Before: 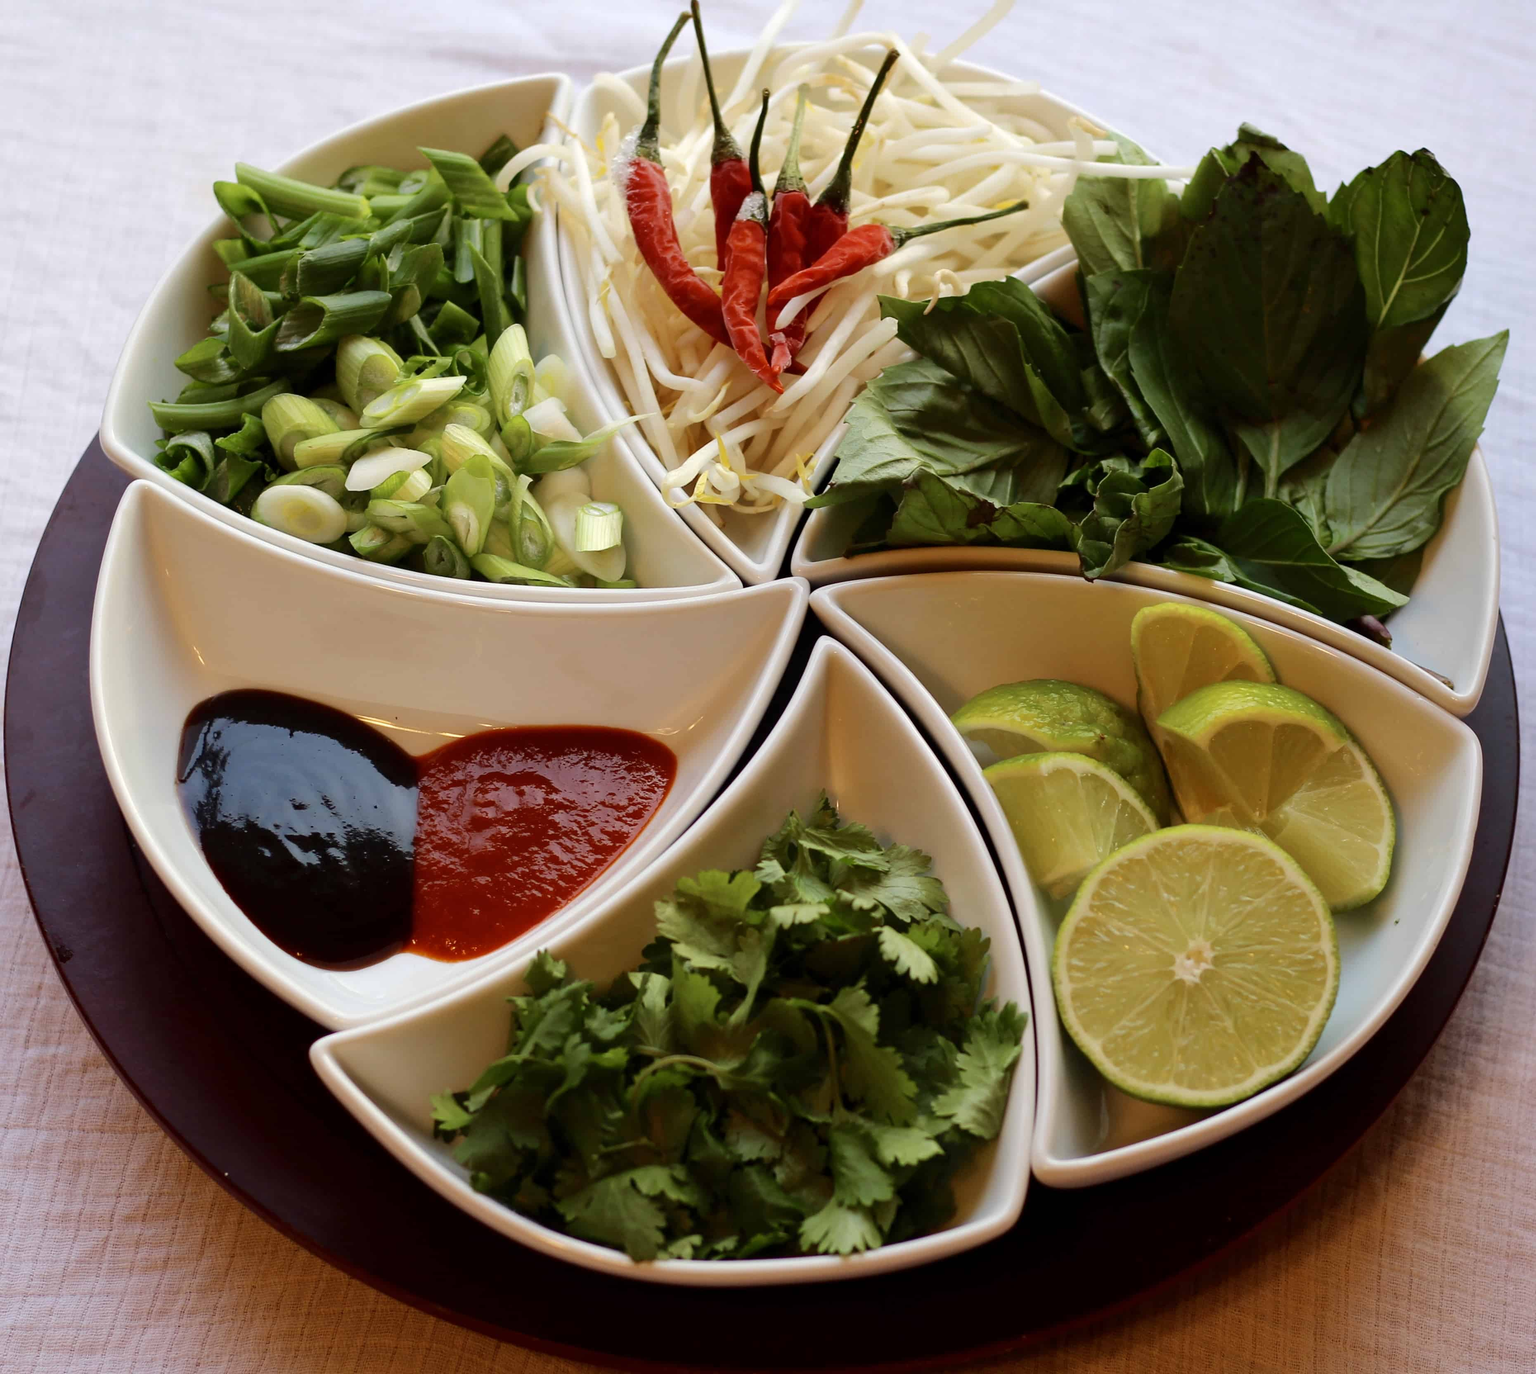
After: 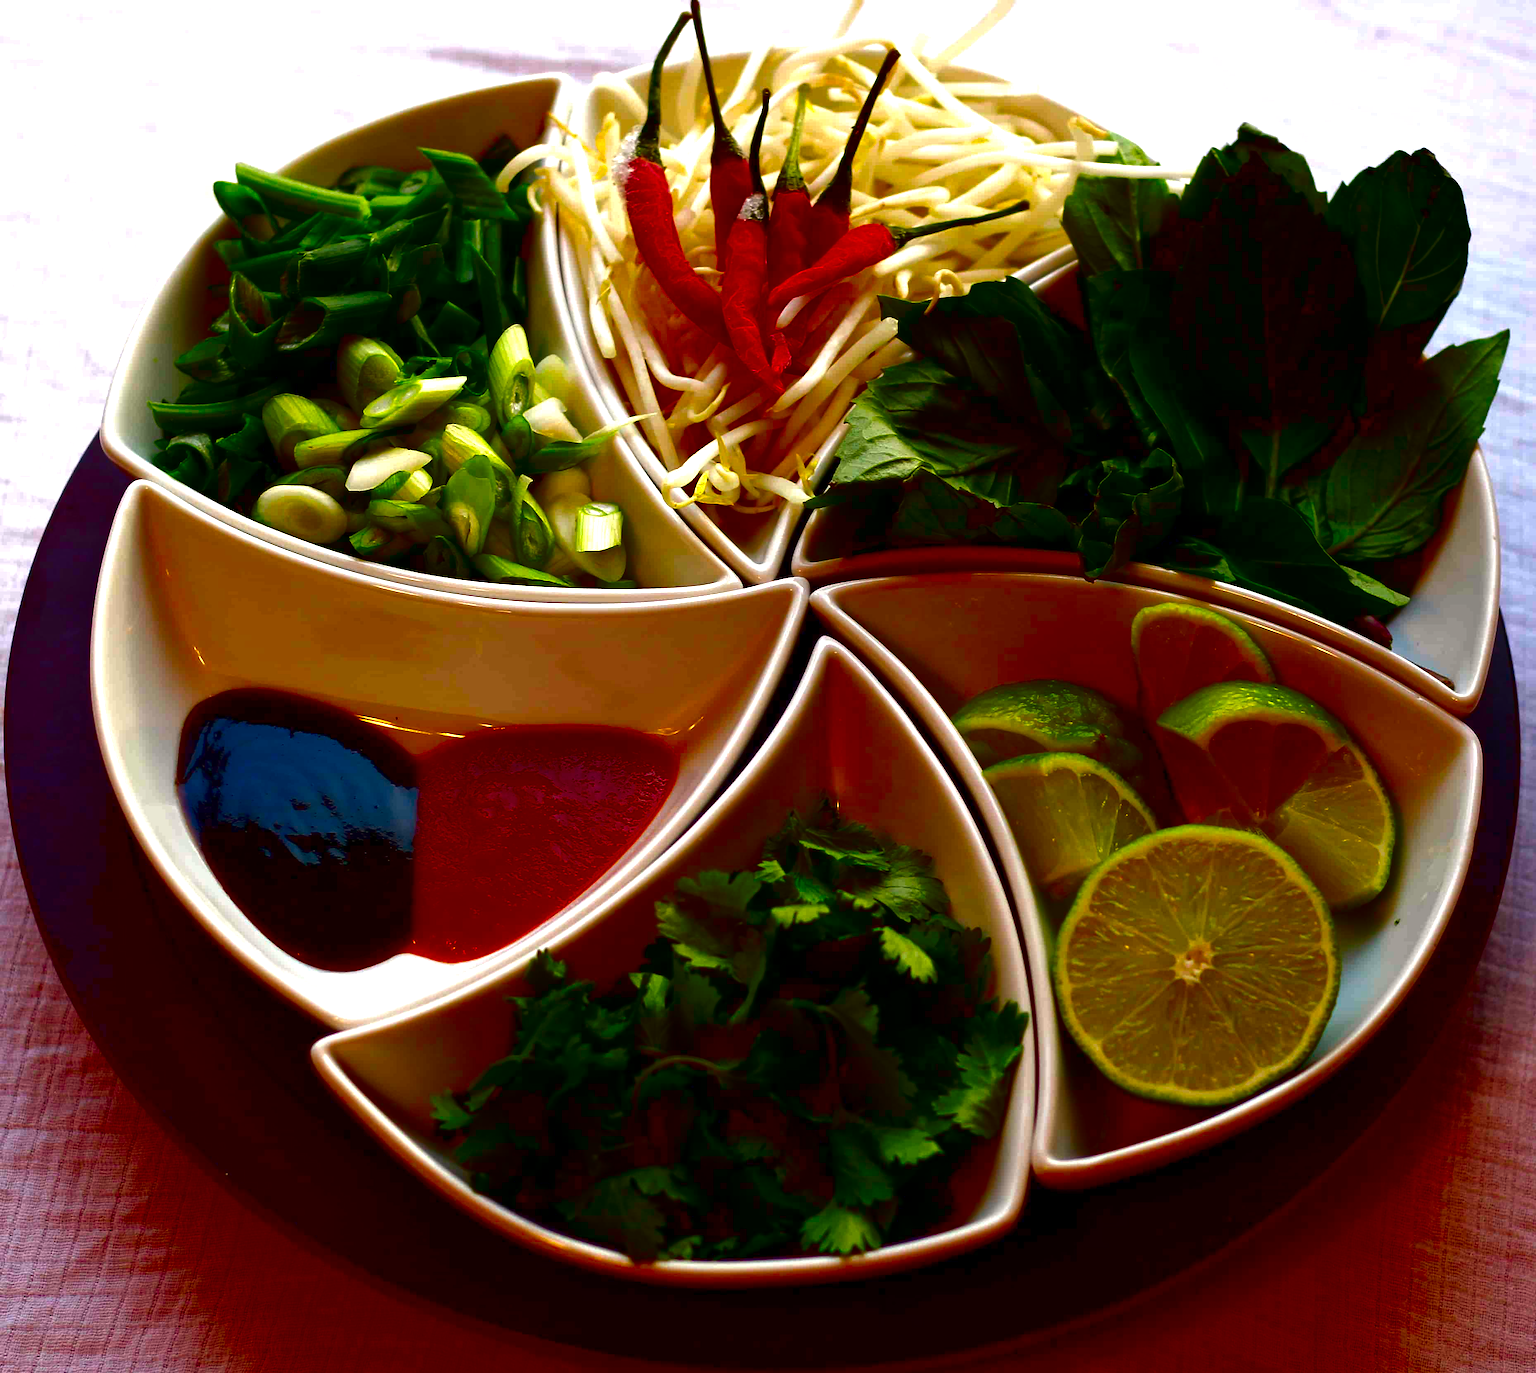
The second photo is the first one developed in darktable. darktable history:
contrast brightness saturation: brightness -1, saturation 1
exposure: black level correction 0, exposure 0.5 EV, compensate exposure bias true, compensate highlight preservation false
white balance: red 1.009, blue 0.985
